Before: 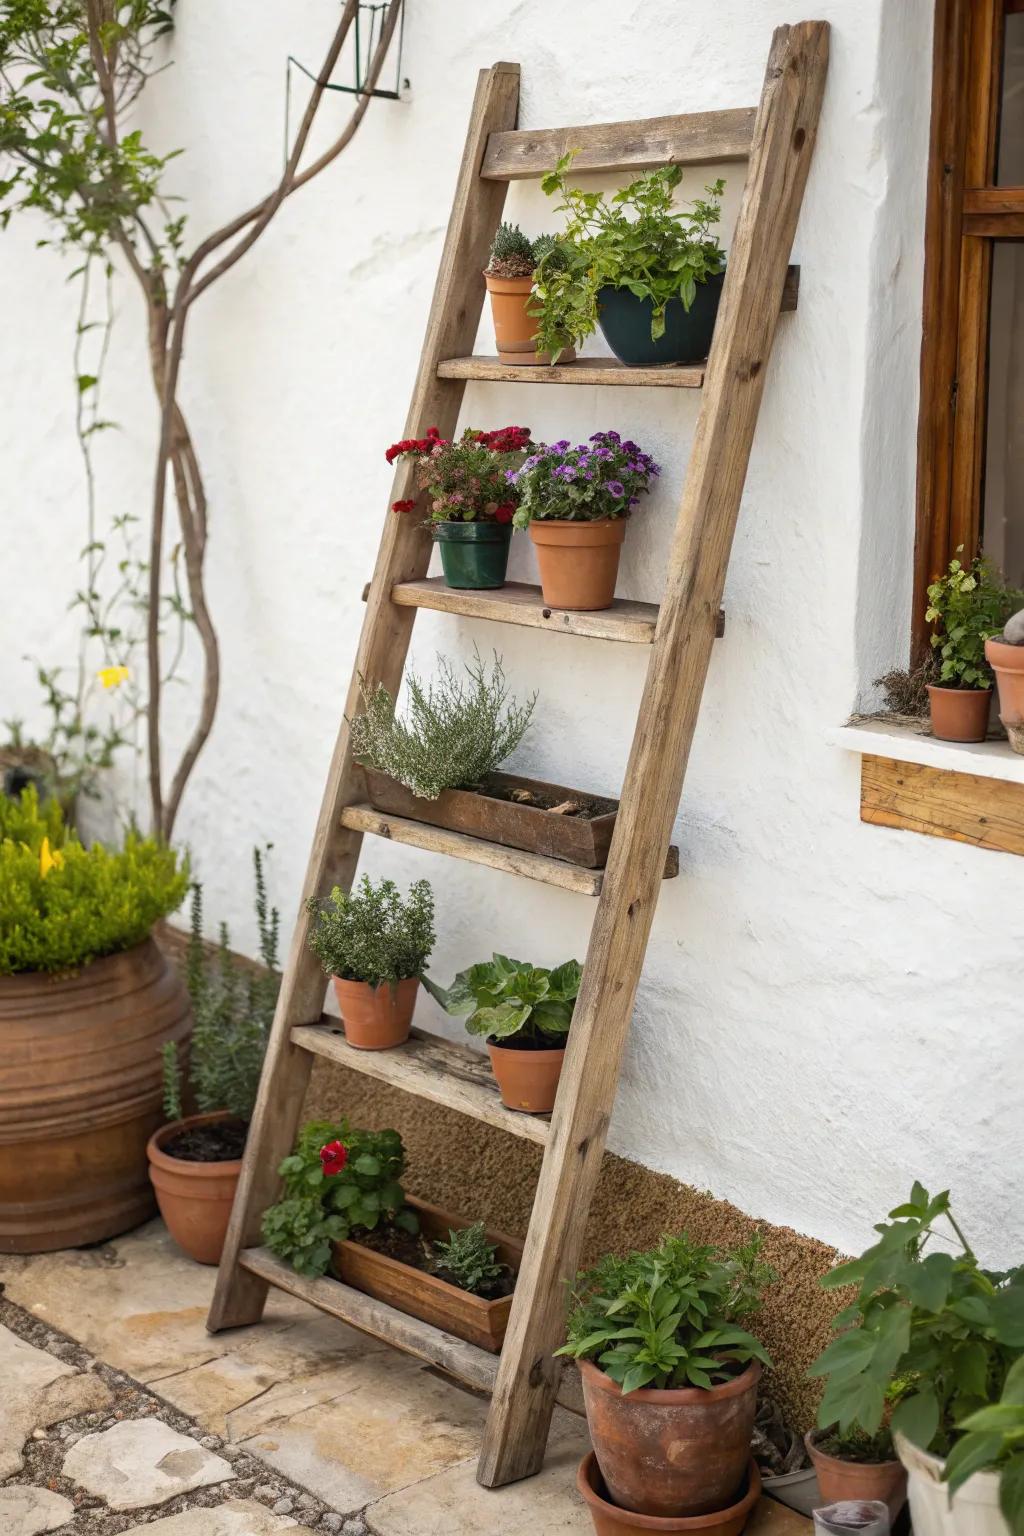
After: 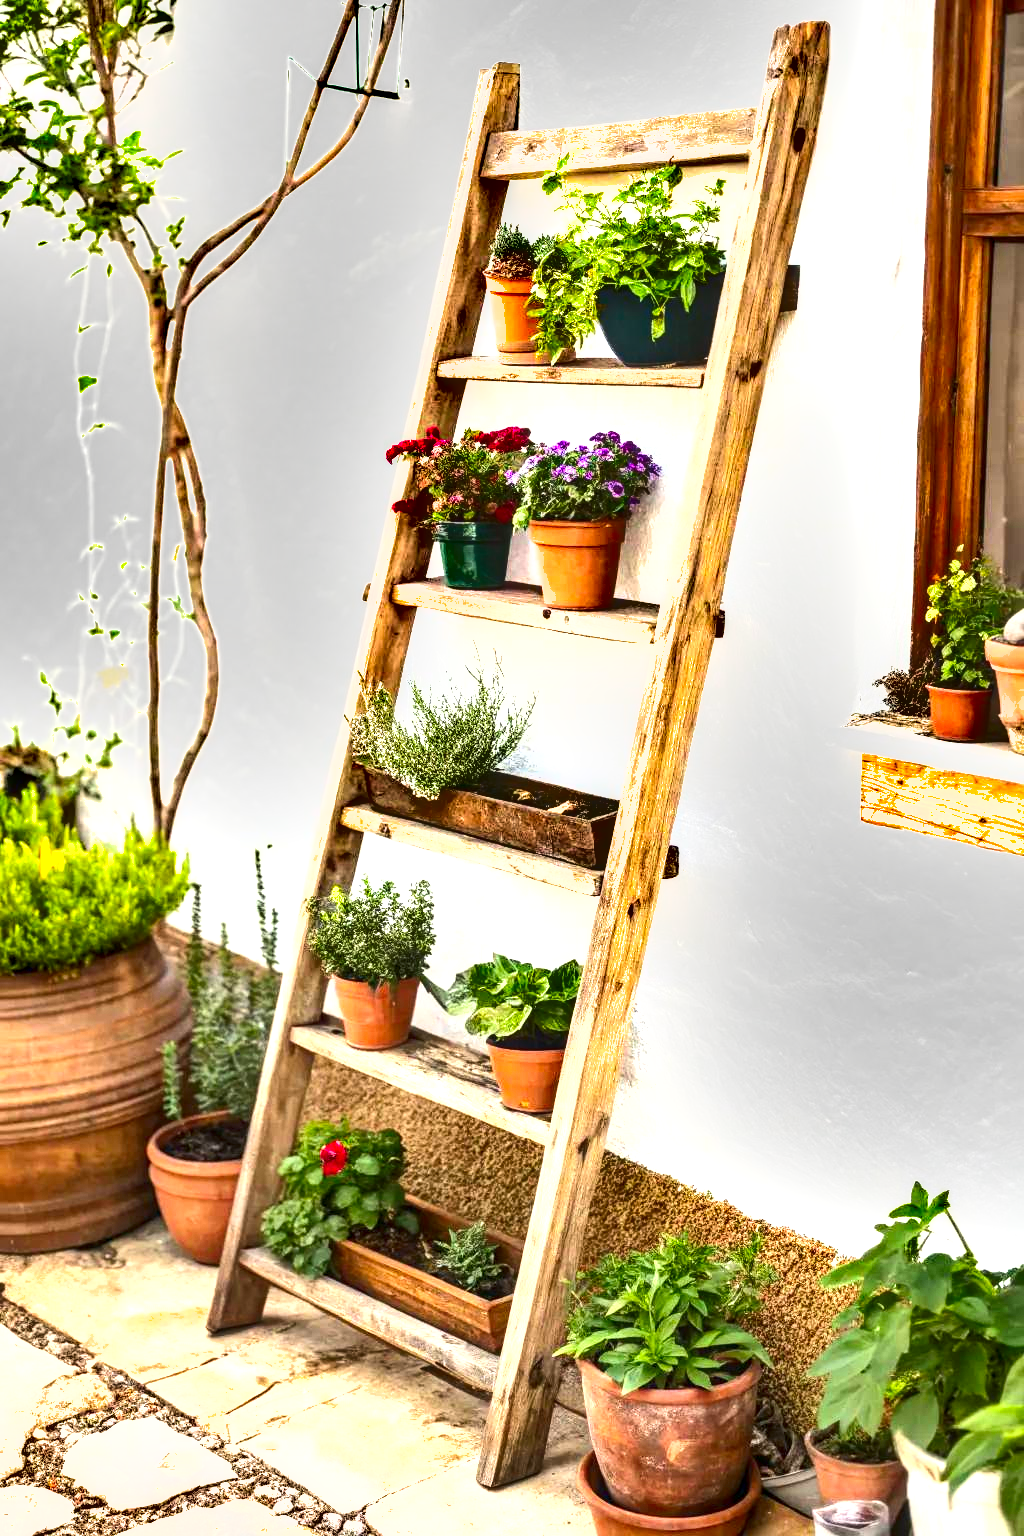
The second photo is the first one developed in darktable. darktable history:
exposure: black level correction 0, exposure 1.741 EV, compensate exposure bias true, compensate highlight preservation false
shadows and highlights: soften with gaussian
local contrast: detail 130%
contrast brightness saturation: contrast 0.18, saturation 0.3
